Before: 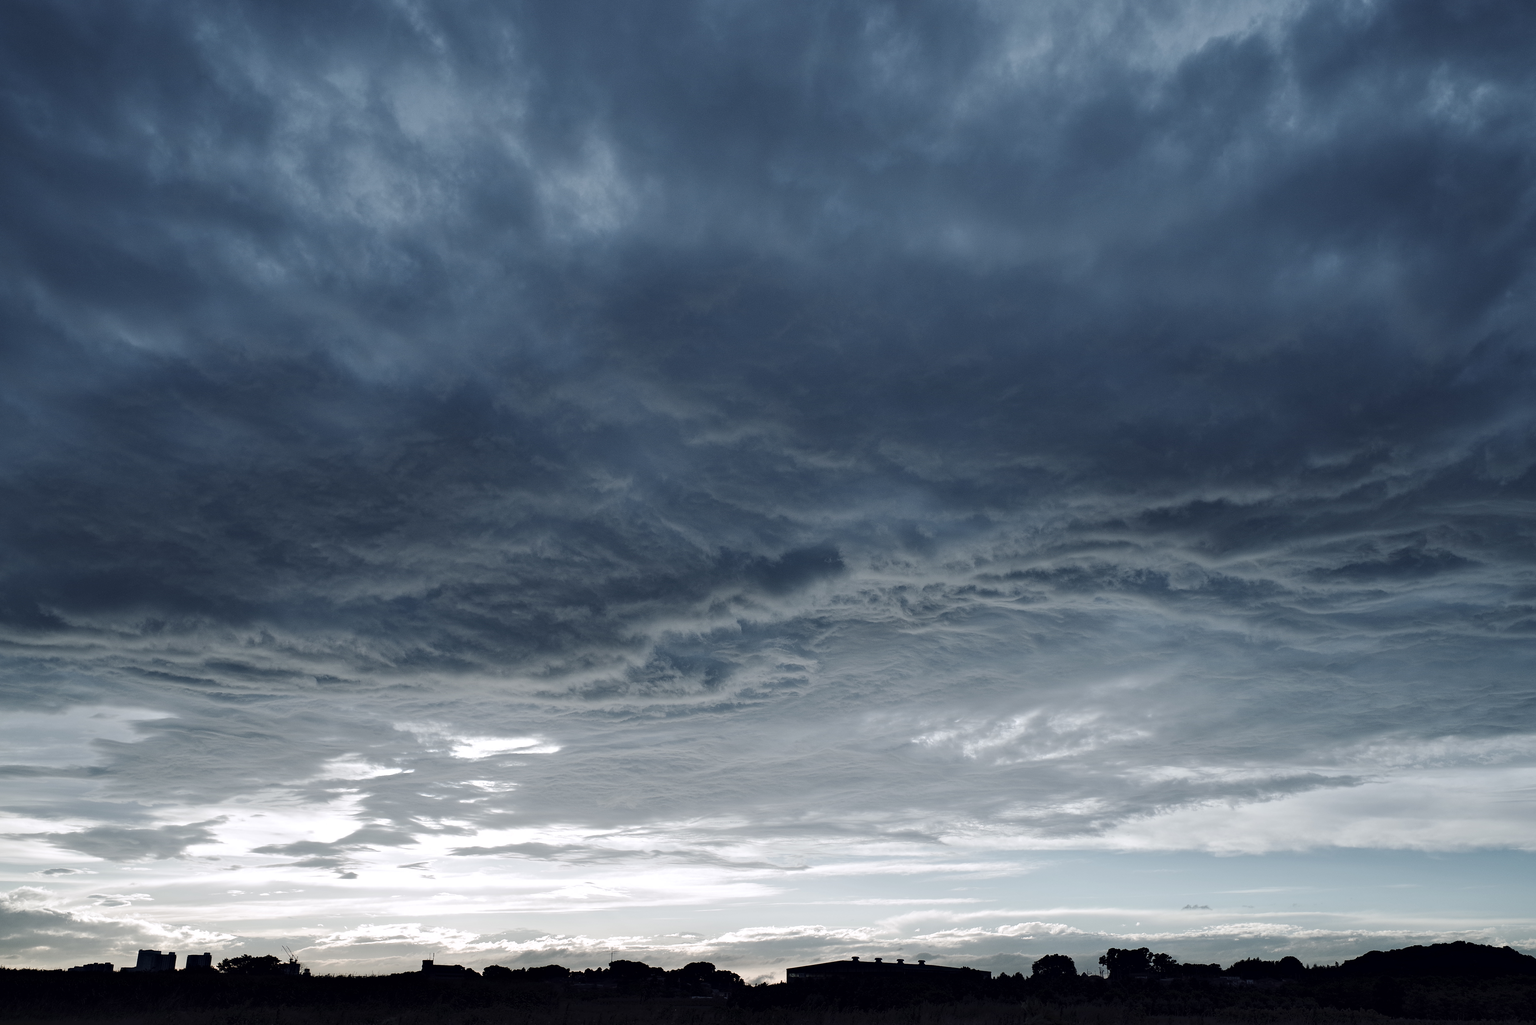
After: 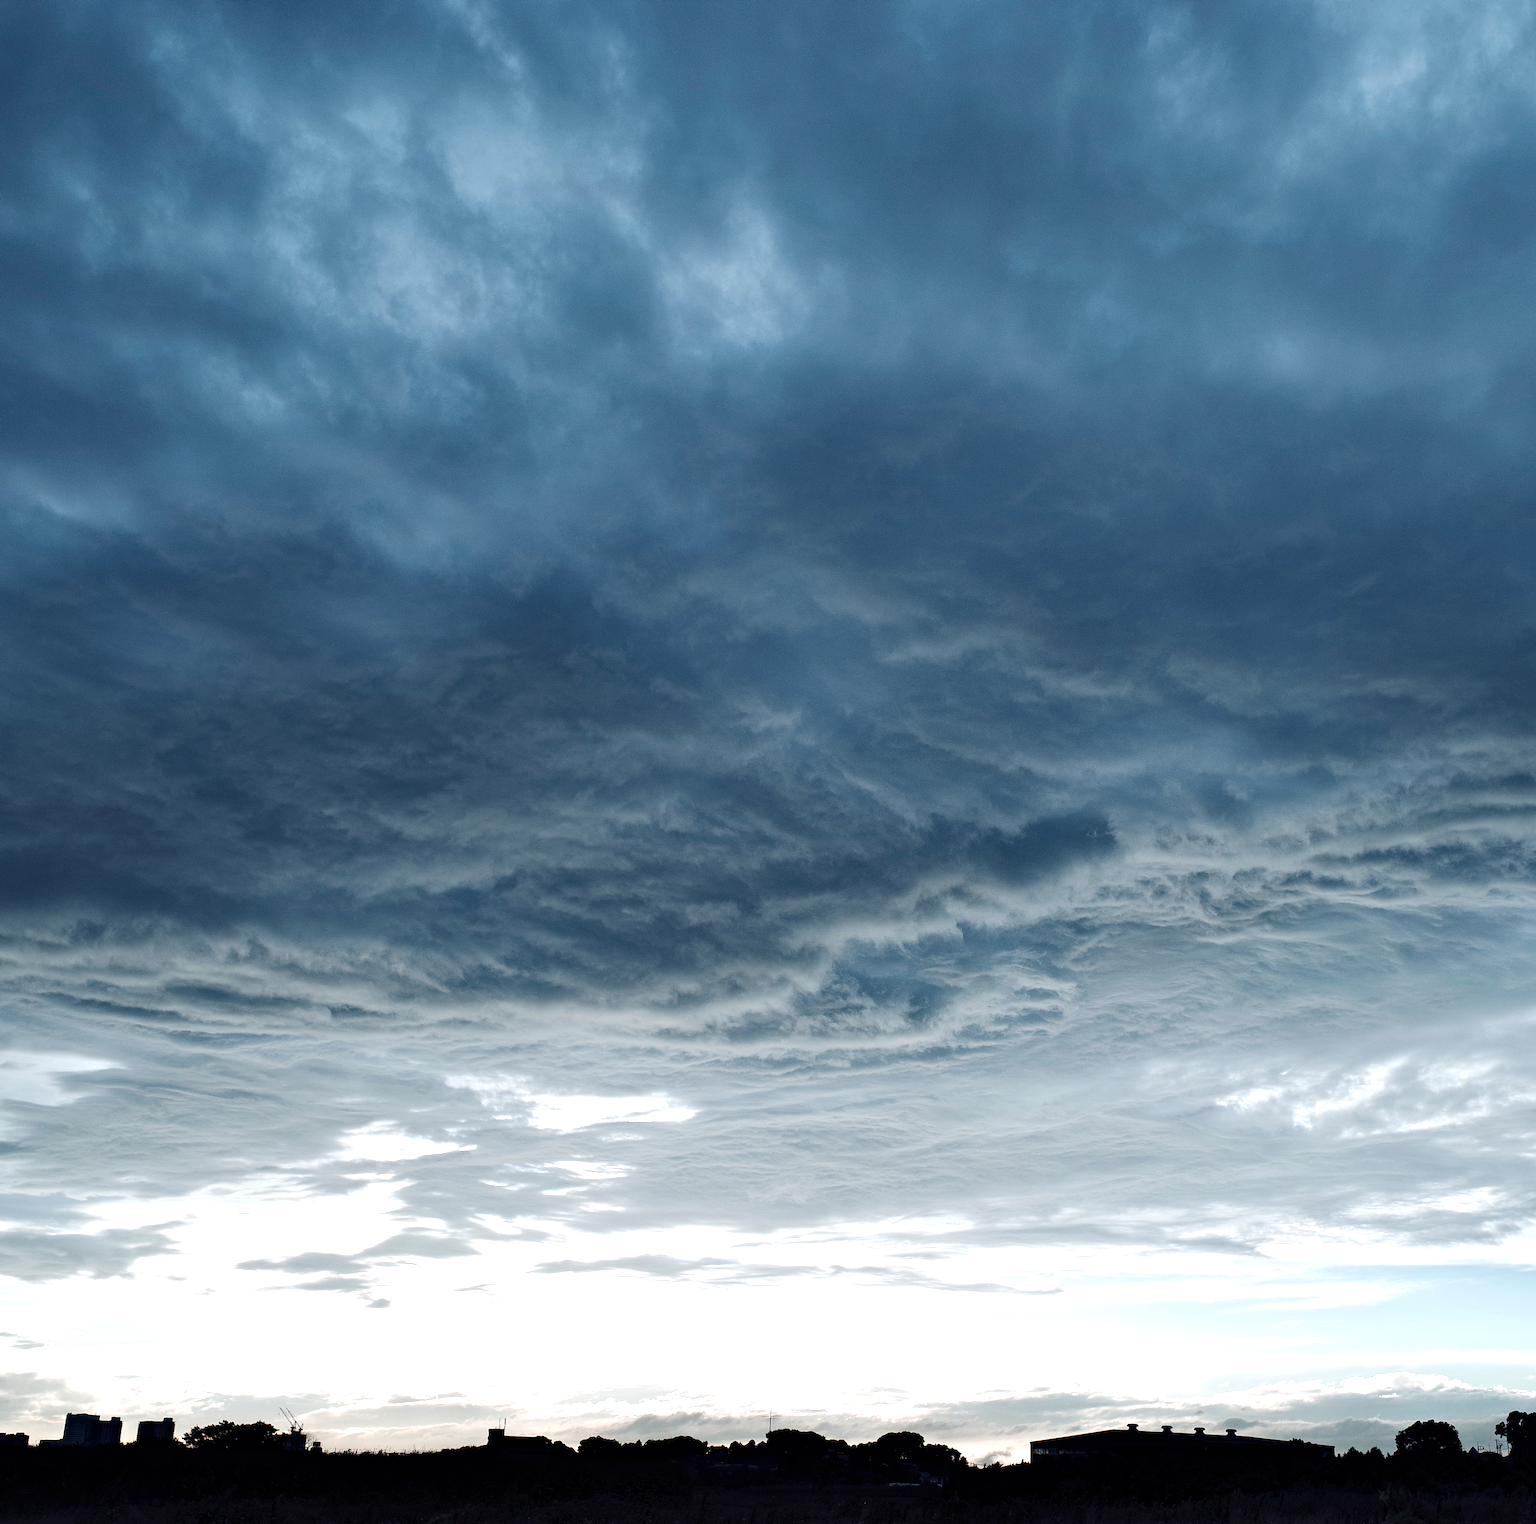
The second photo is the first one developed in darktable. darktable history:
exposure: black level correction 0, exposure 0.696 EV, compensate exposure bias true, compensate highlight preservation false
crop and rotate: left 6.152%, right 26.627%
